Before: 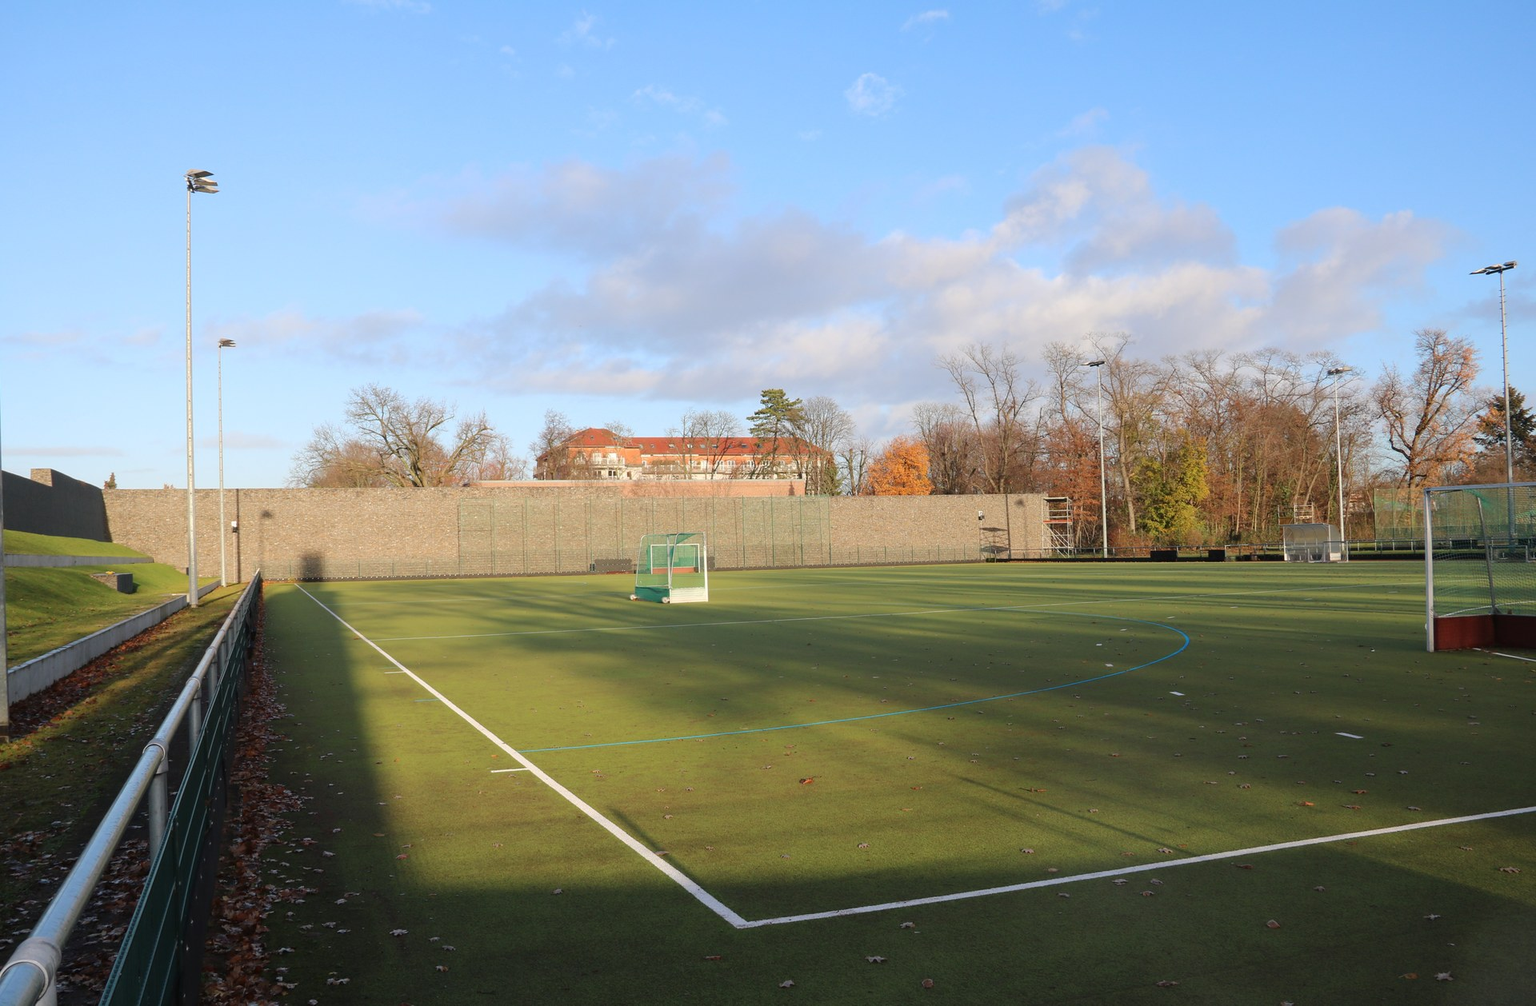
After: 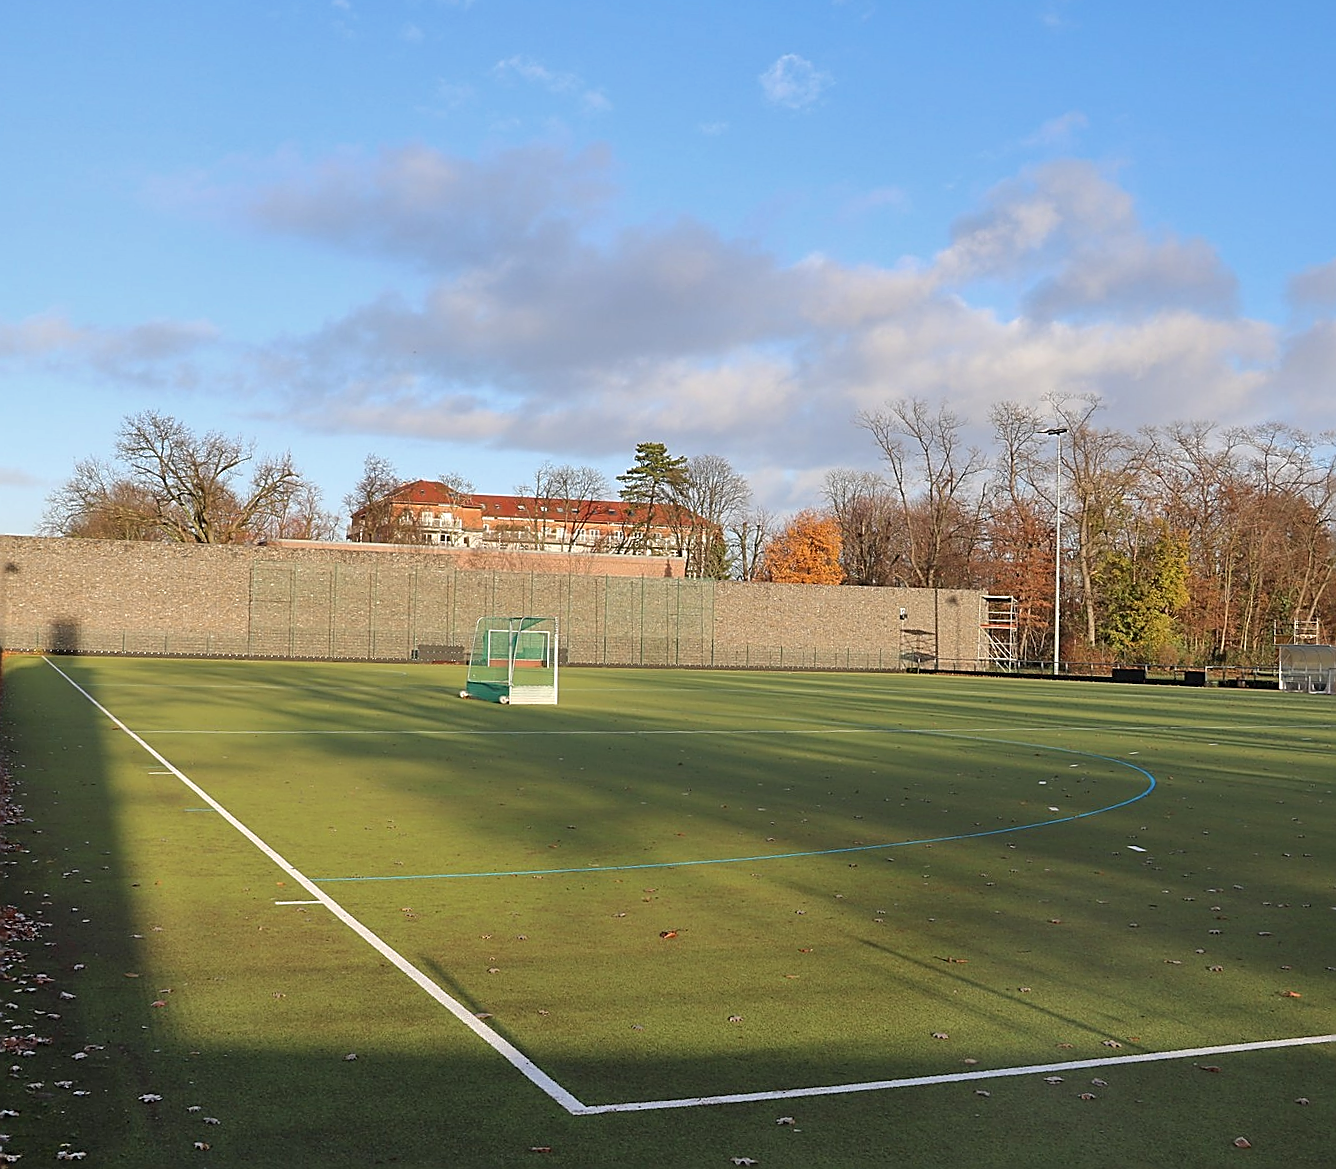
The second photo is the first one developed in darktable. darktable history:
sharpen: radius 1.665, amount 1.305
tone equalizer: edges refinement/feathering 500, mask exposure compensation -1.57 EV, preserve details guided filter
shadows and highlights: low approximation 0.01, soften with gaussian
crop and rotate: angle -2.87°, left 14.274%, top 0.036%, right 10.879%, bottom 0.029%
